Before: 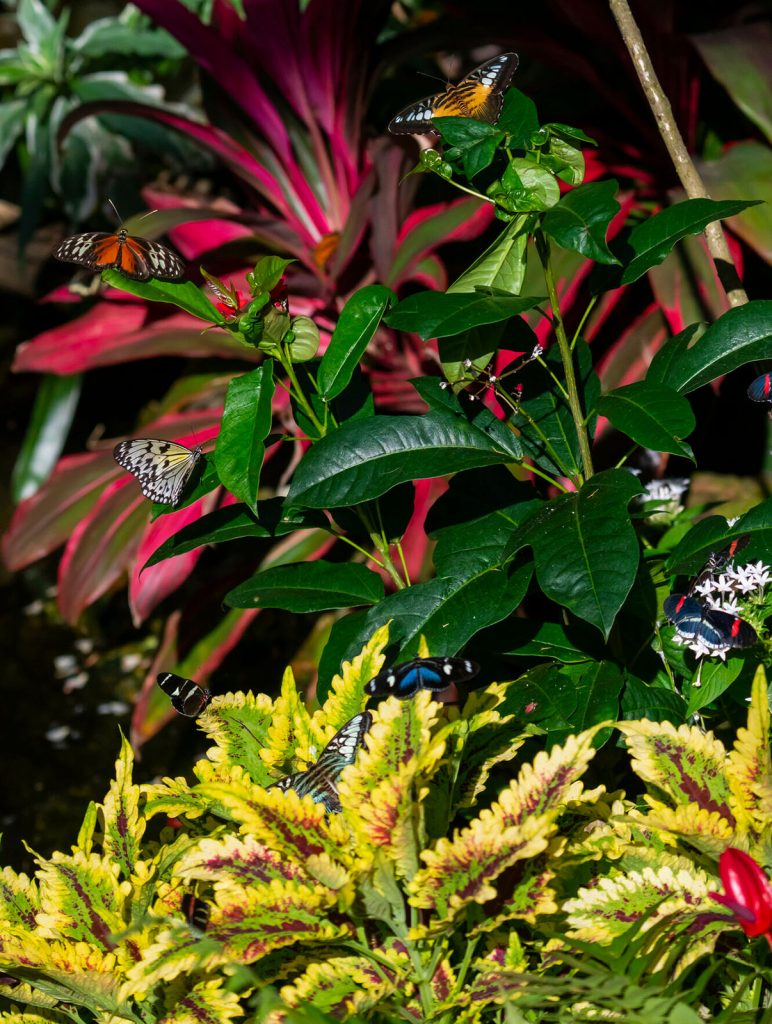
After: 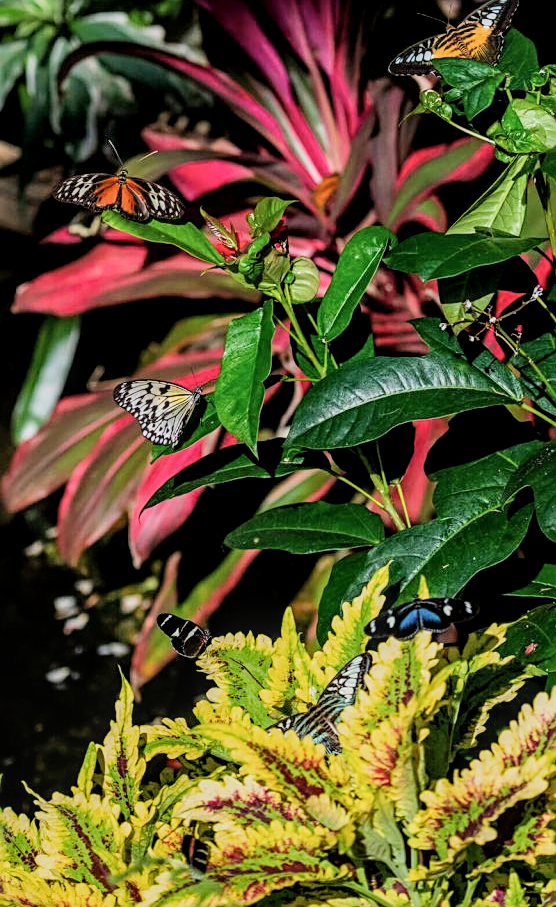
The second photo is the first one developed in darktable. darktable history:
crop: top 5.765%, right 27.879%, bottom 5.624%
contrast brightness saturation: saturation -0.049
shadows and highlights: shadows 33.63, highlights -47.61, compress 49.69%, soften with gaussian
exposure: exposure 0.515 EV, compensate highlight preservation false
local contrast: detail 130%
sharpen: on, module defaults
filmic rgb: black relative exposure -7.65 EV, white relative exposure 4.56 EV, hardness 3.61
